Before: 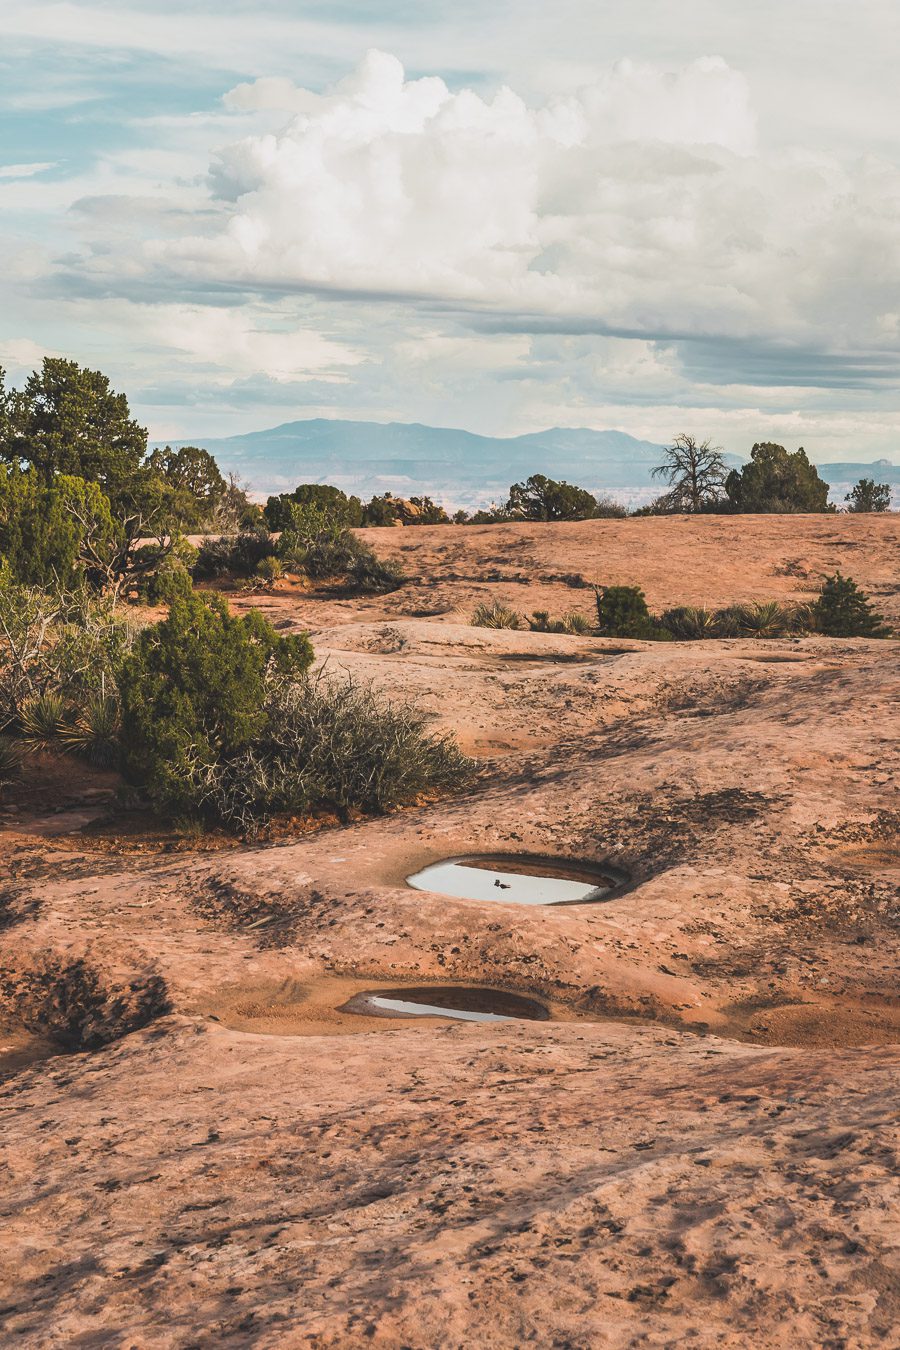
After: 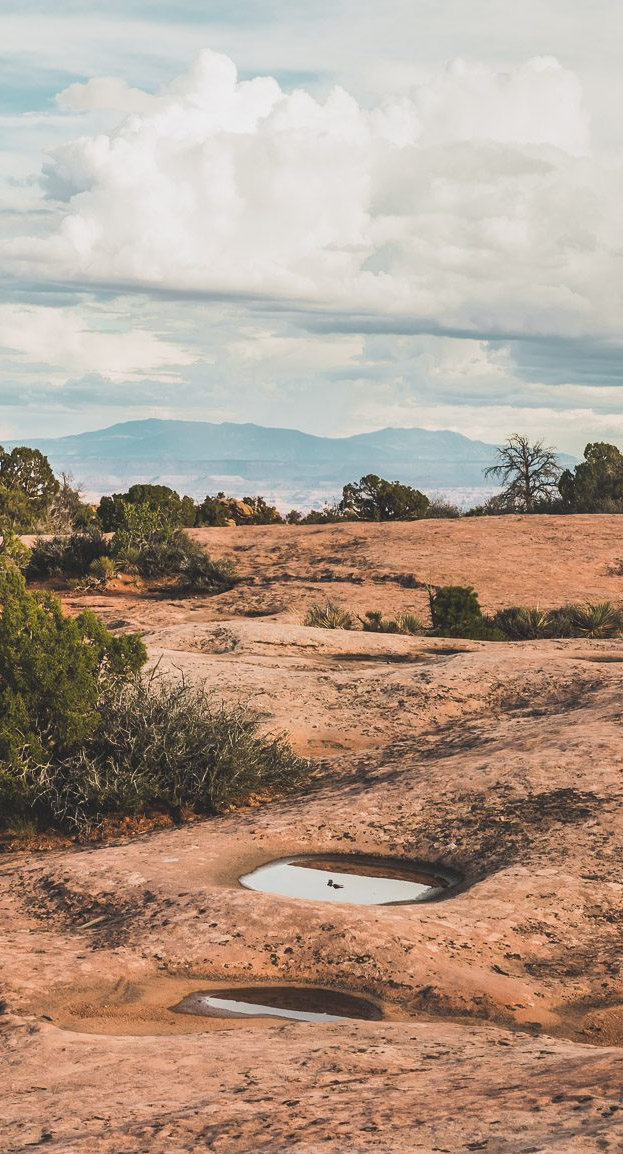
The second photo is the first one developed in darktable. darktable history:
crop: left 18.605%, right 12.09%, bottom 14.468%
